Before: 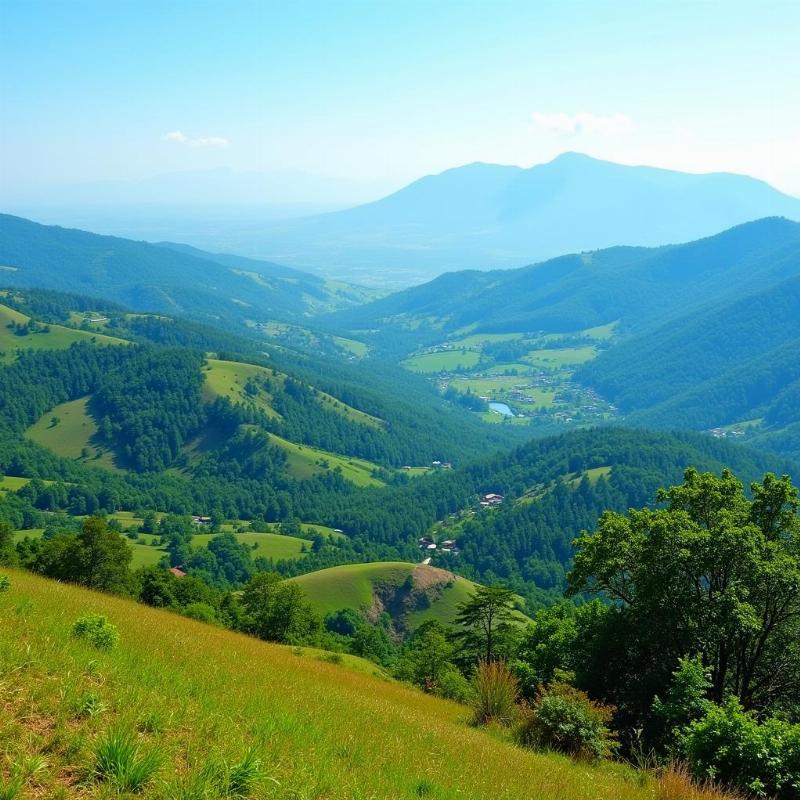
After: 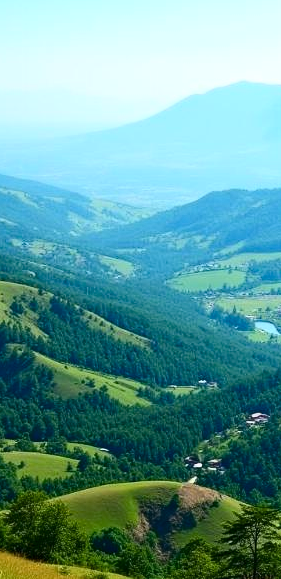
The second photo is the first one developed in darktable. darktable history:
crop and rotate: left 29.476%, top 10.214%, right 35.32%, bottom 17.333%
haze removal: compatibility mode true, adaptive false
contrast brightness saturation: contrast 0.28
